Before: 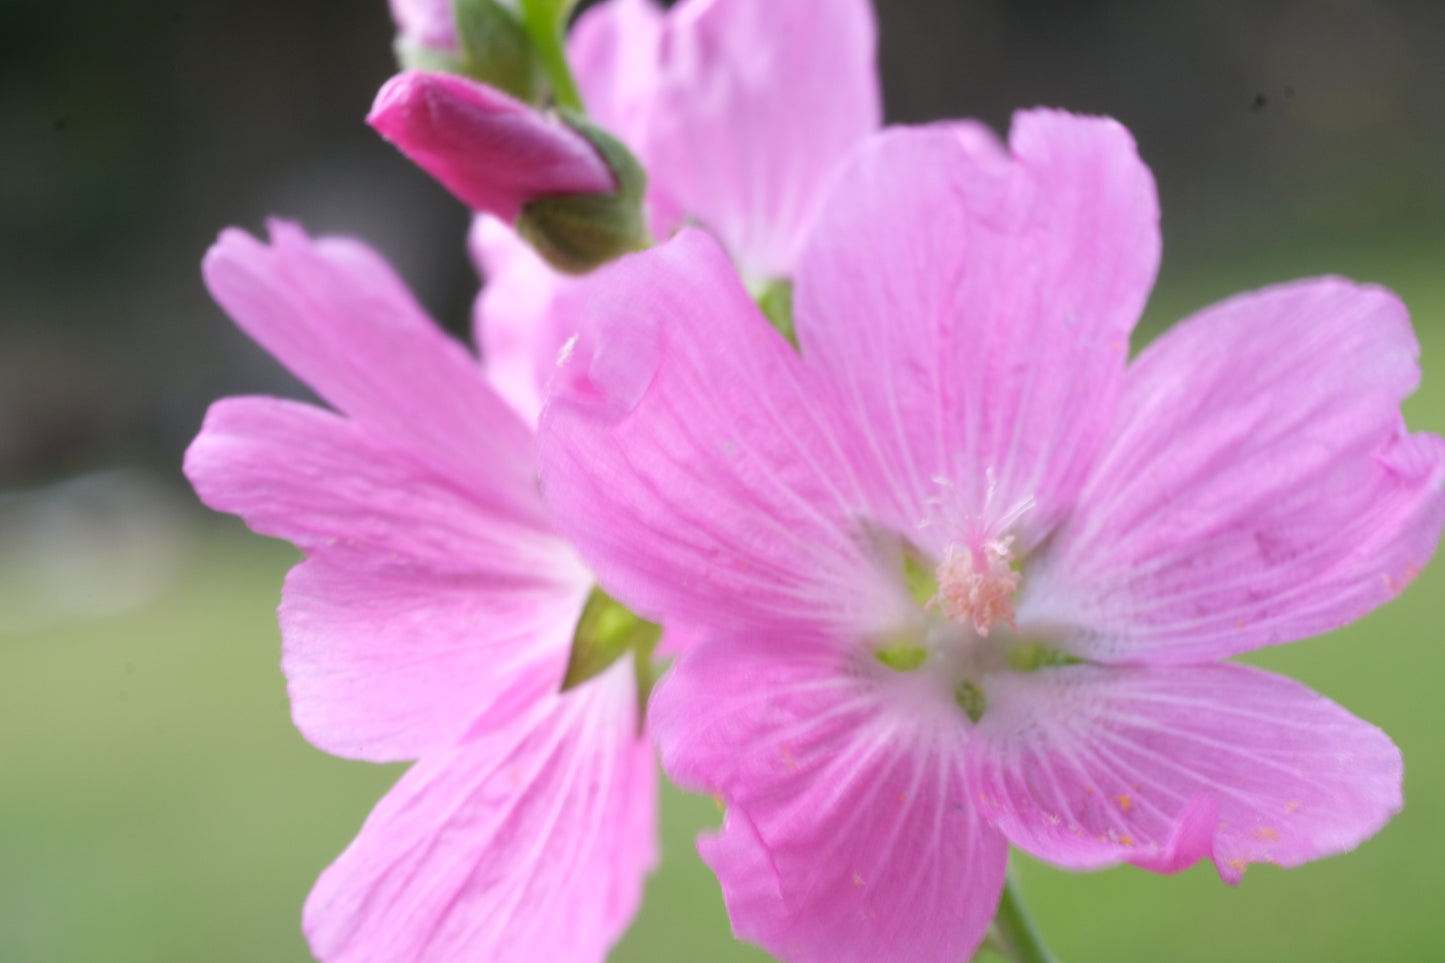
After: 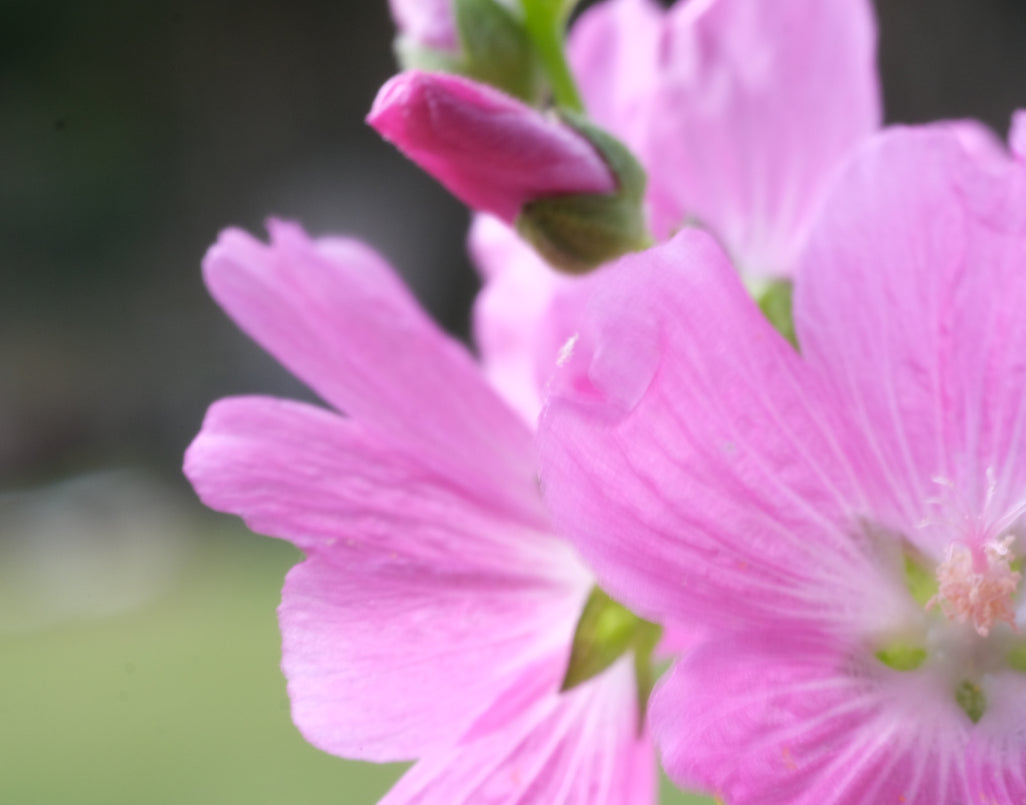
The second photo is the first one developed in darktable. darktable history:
crop: right 28.937%, bottom 16.384%
